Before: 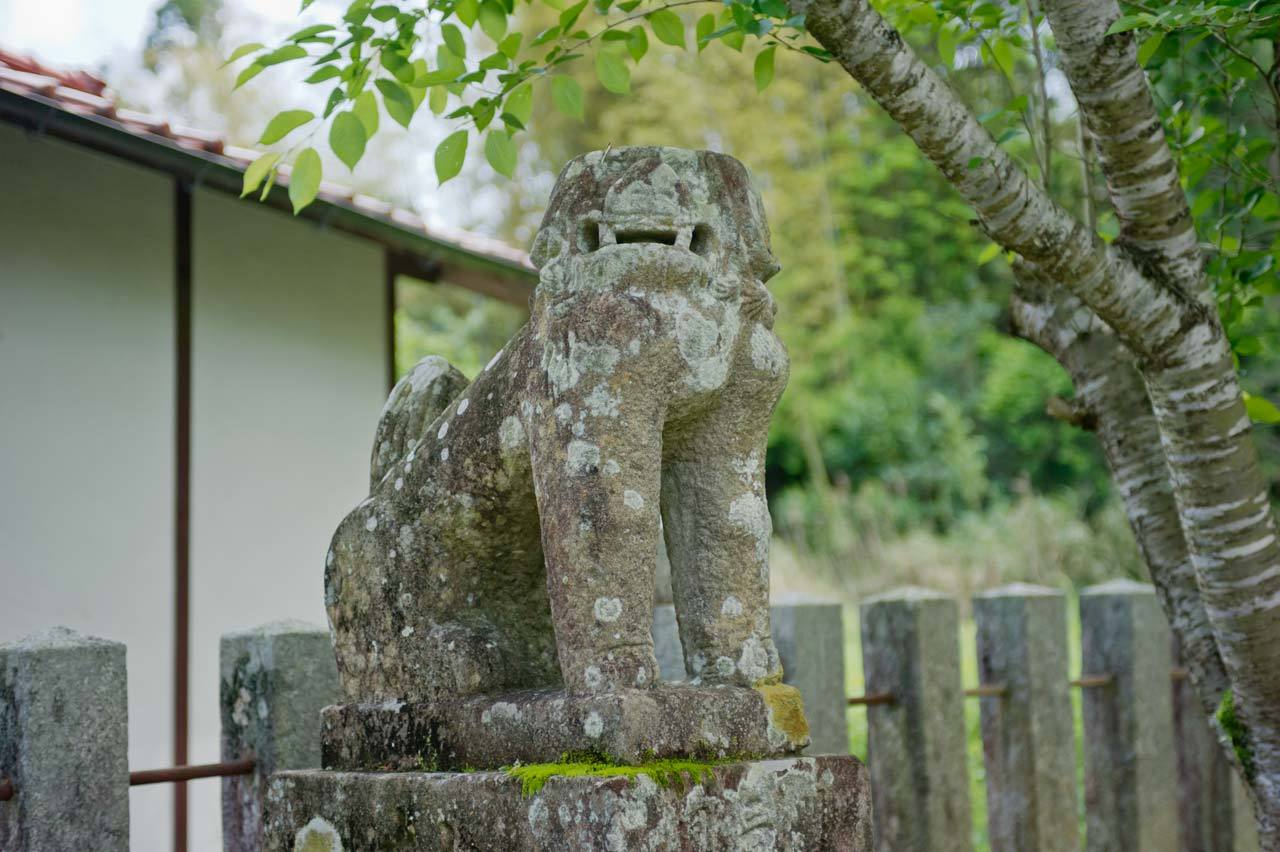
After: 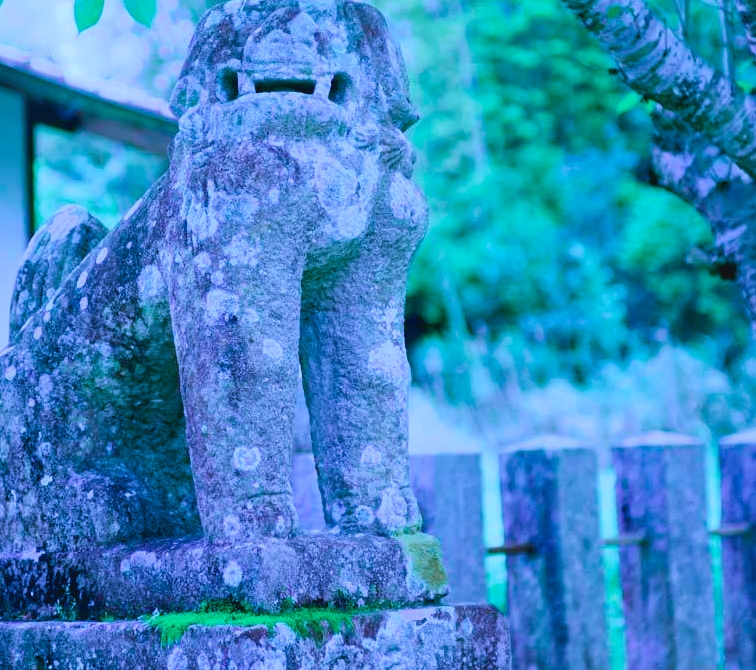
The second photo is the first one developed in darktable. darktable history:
crop and rotate: left 28.256%, top 17.734%, right 12.656%, bottom 3.573%
color calibration: output R [0.948, 0.091, -0.04, 0], output G [-0.3, 1.384, -0.085, 0], output B [-0.108, 0.061, 1.08, 0], illuminant as shot in camera, x 0.484, y 0.43, temperature 2405.29 K
tone curve: curves: ch0 [(0, 0) (0.003, 0.059) (0.011, 0.059) (0.025, 0.057) (0.044, 0.055) (0.069, 0.057) (0.1, 0.083) (0.136, 0.128) (0.177, 0.185) (0.224, 0.242) (0.277, 0.308) (0.335, 0.383) (0.399, 0.468) (0.468, 0.547) (0.543, 0.632) (0.623, 0.71) (0.709, 0.801) (0.801, 0.859) (0.898, 0.922) (1, 1)], preserve colors none
